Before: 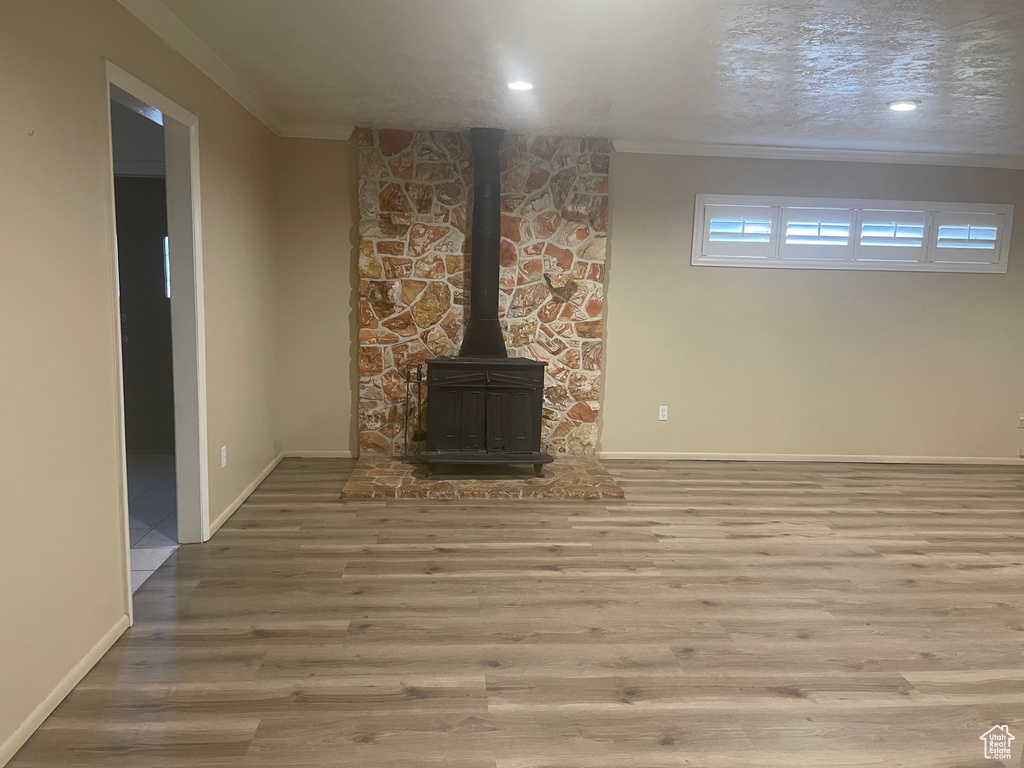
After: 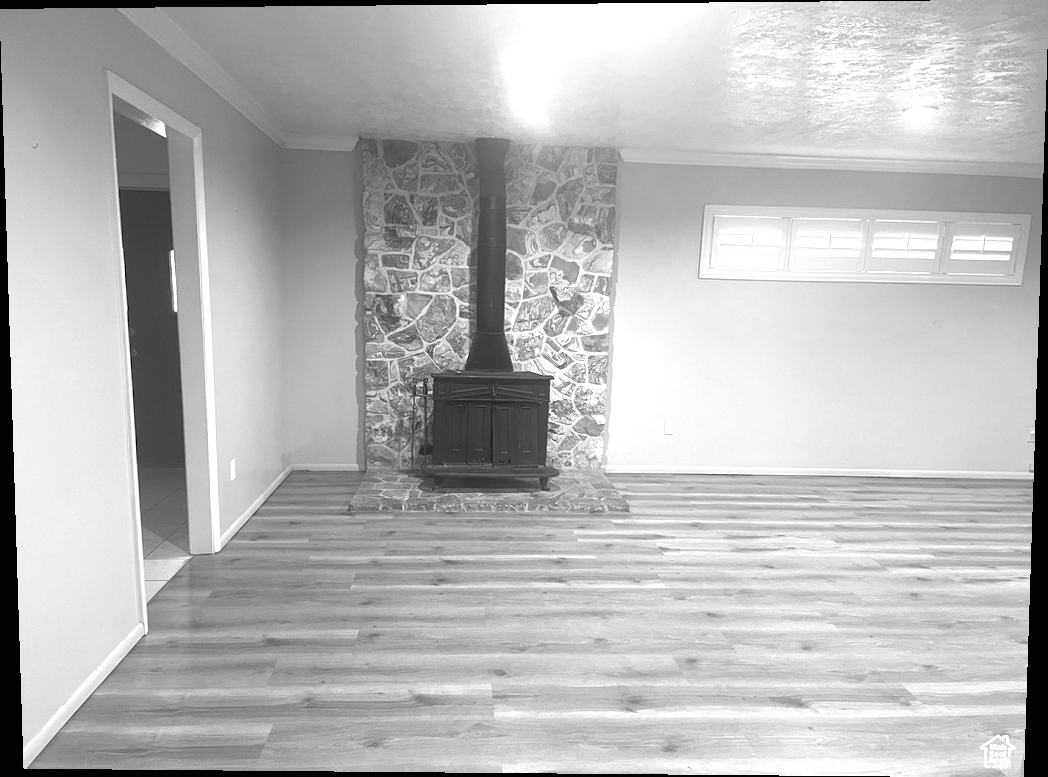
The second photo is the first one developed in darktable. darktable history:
rotate and perspective: lens shift (vertical) 0.048, lens shift (horizontal) -0.024, automatic cropping off
exposure: black level correction 0, exposure 1.1 EV, compensate exposure bias true, compensate highlight preservation false
monochrome: on, module defaults
